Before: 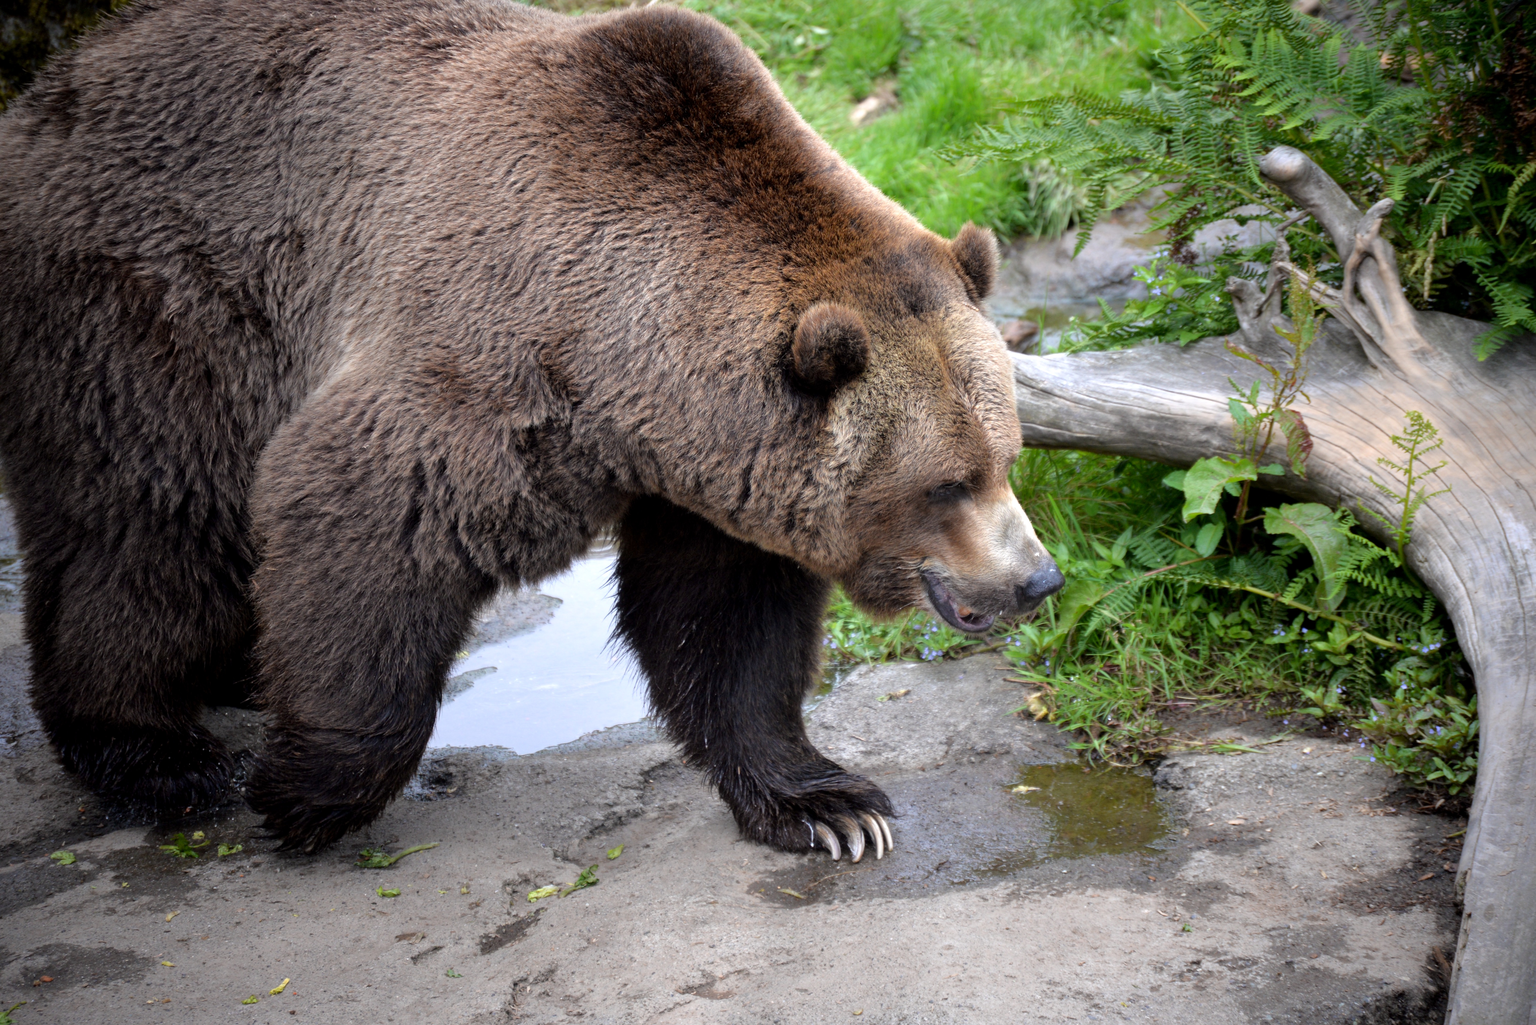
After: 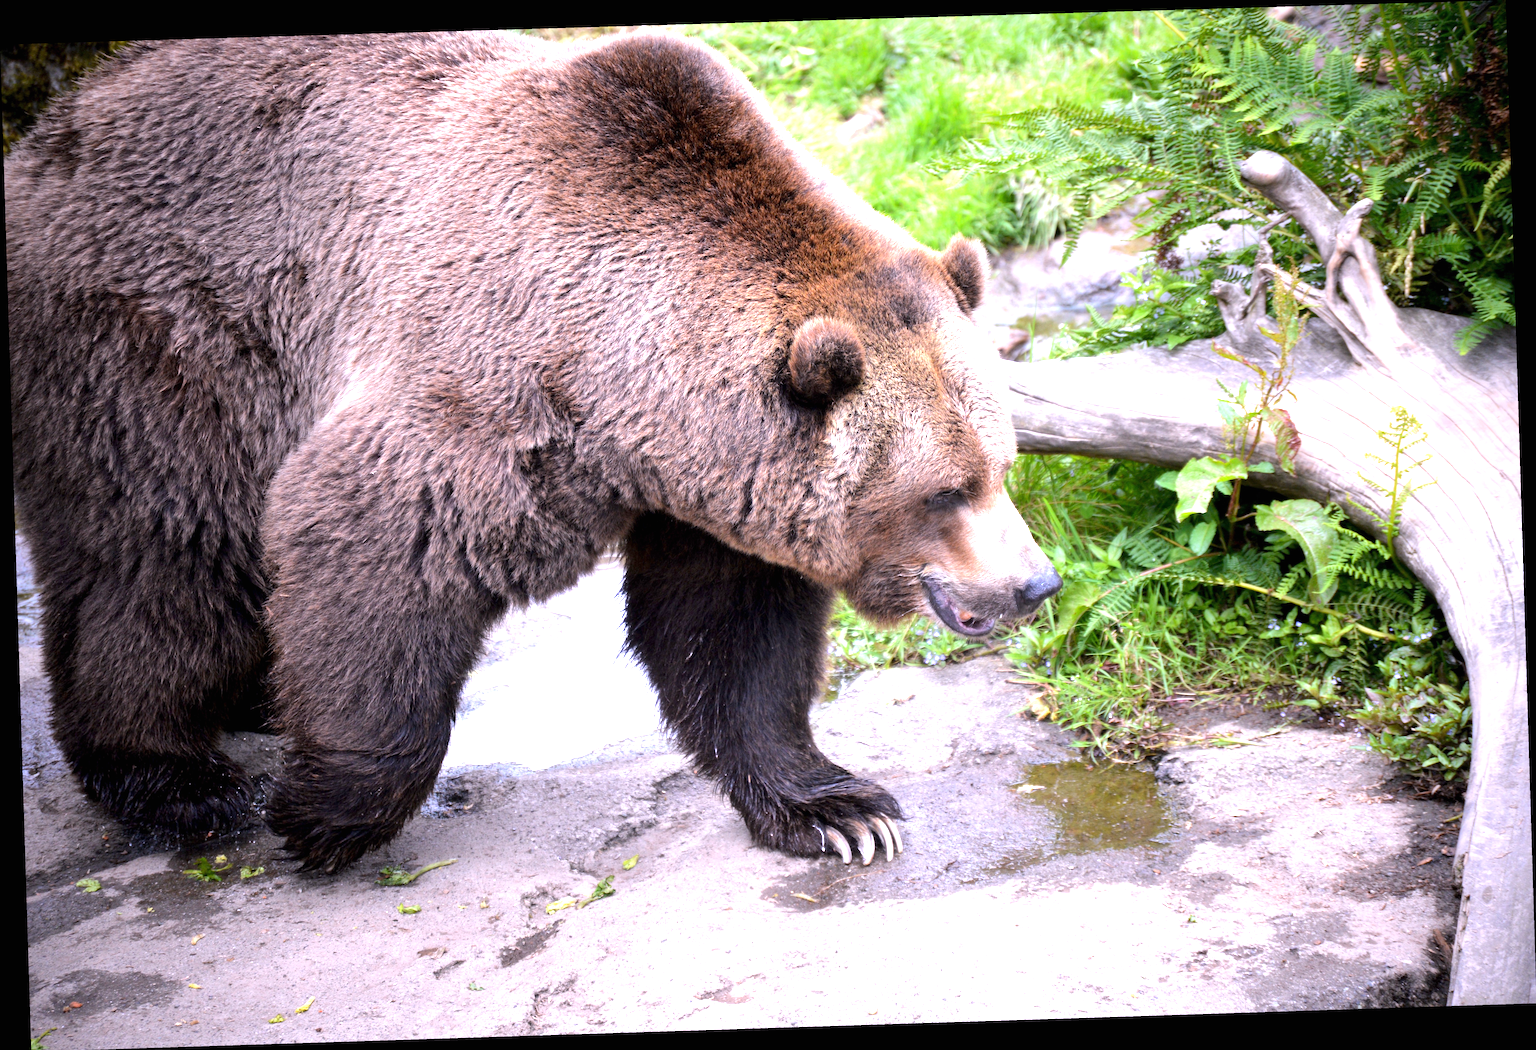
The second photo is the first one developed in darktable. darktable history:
rotate and perspective: rotation -1.77°, lens shift (horizontal) 0.004, automatic cropping off
exposure: black level correction 0, exposure 1.3 EV, compensate exposure bias true, compensate highlight preservation false
white balance: red 1.066, blue 1.119
